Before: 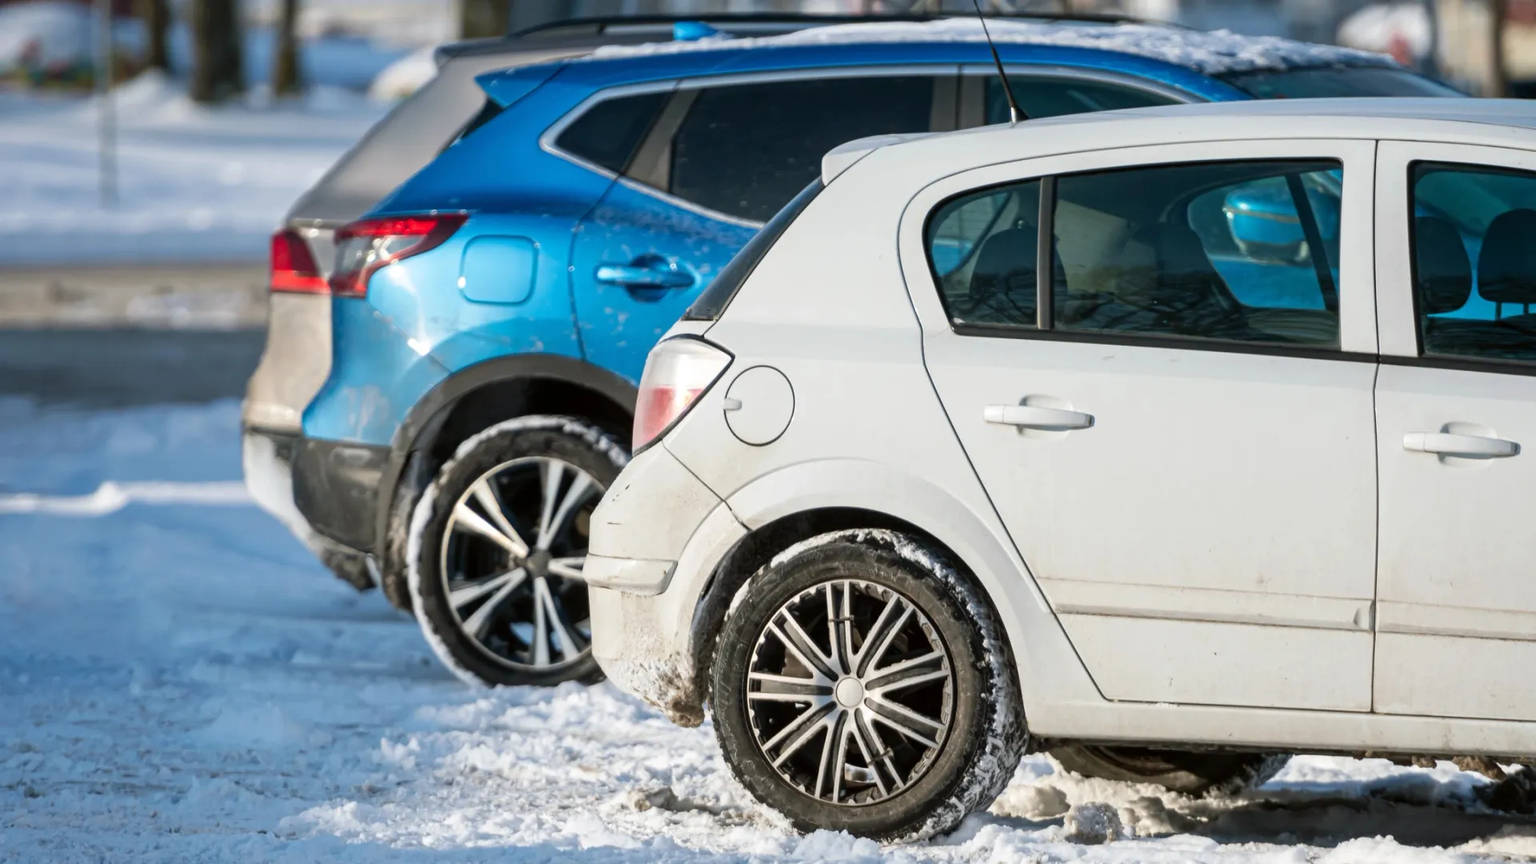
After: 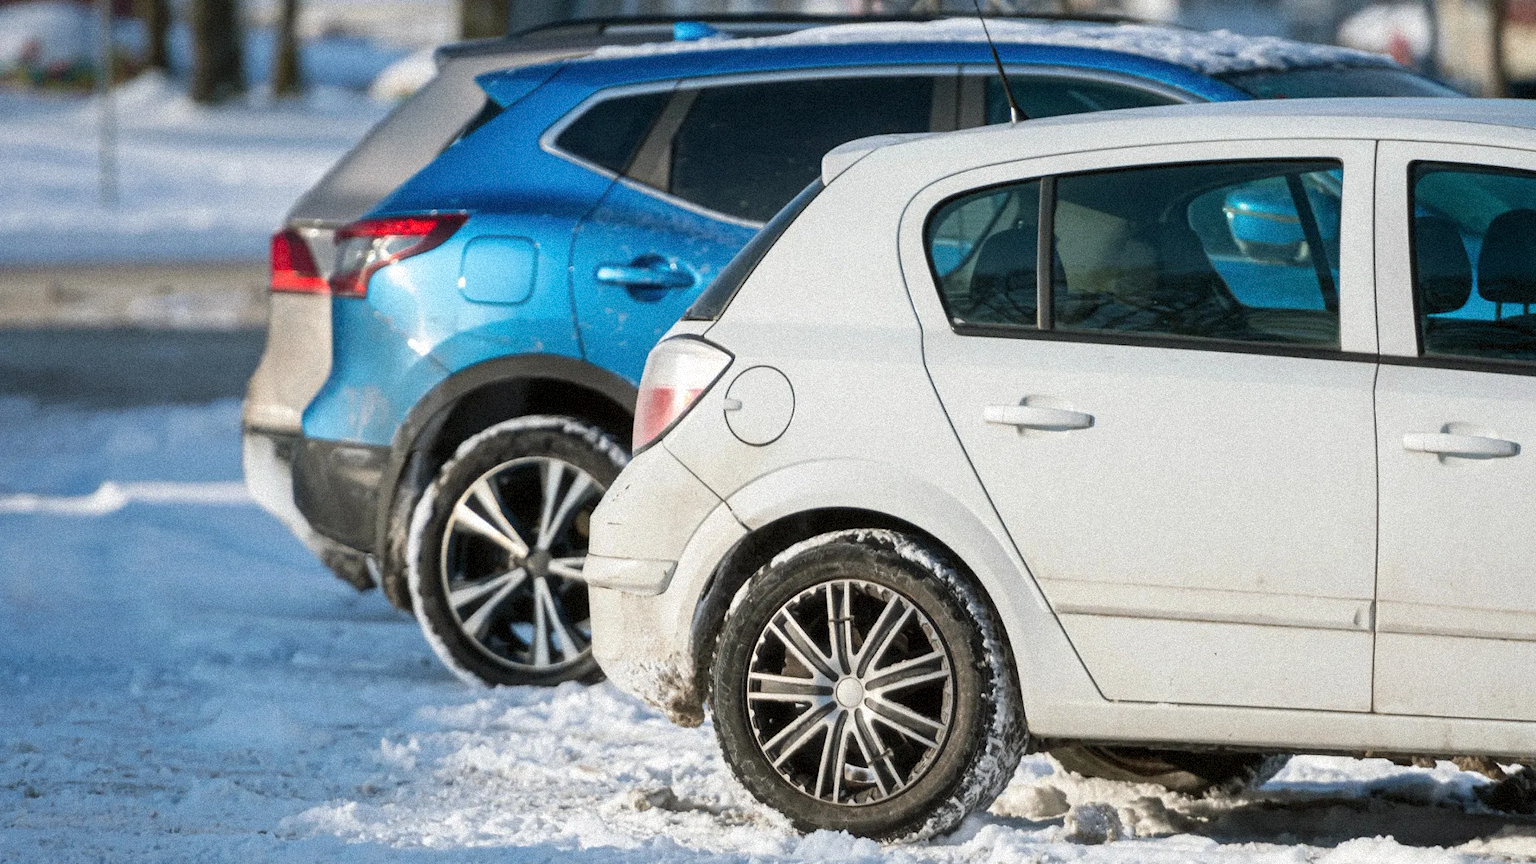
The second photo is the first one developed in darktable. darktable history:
grain: coarseness 9.38 ISO, strength 34.99%, mid-tones bias 0%
haze removal: strength -0.05
